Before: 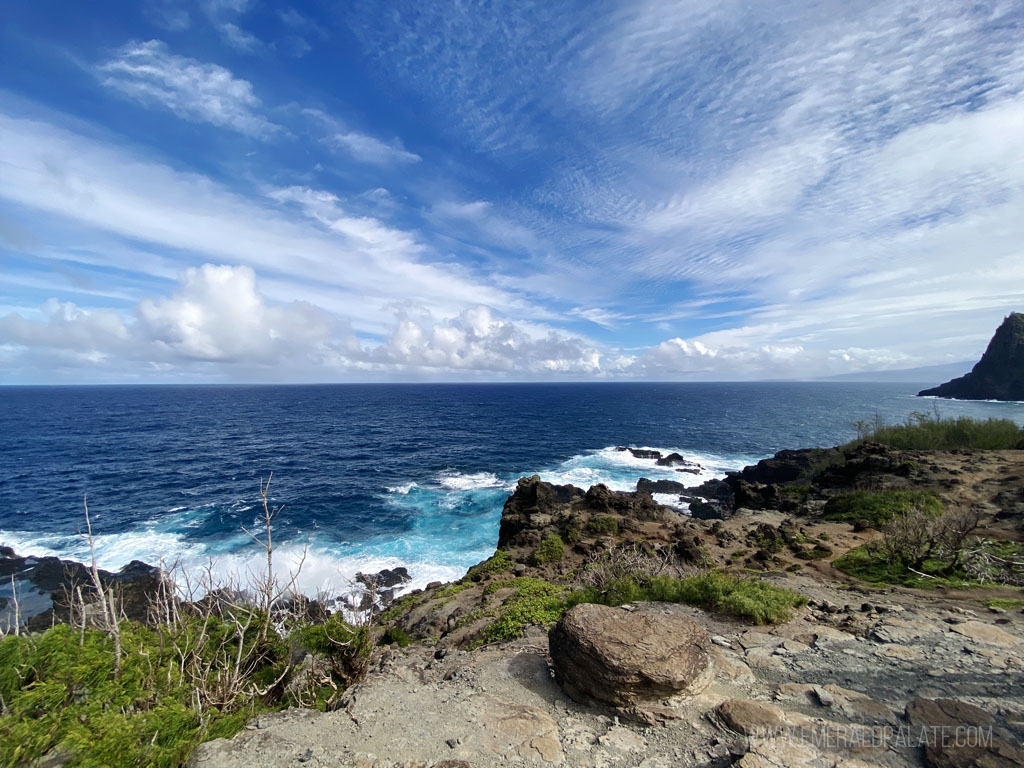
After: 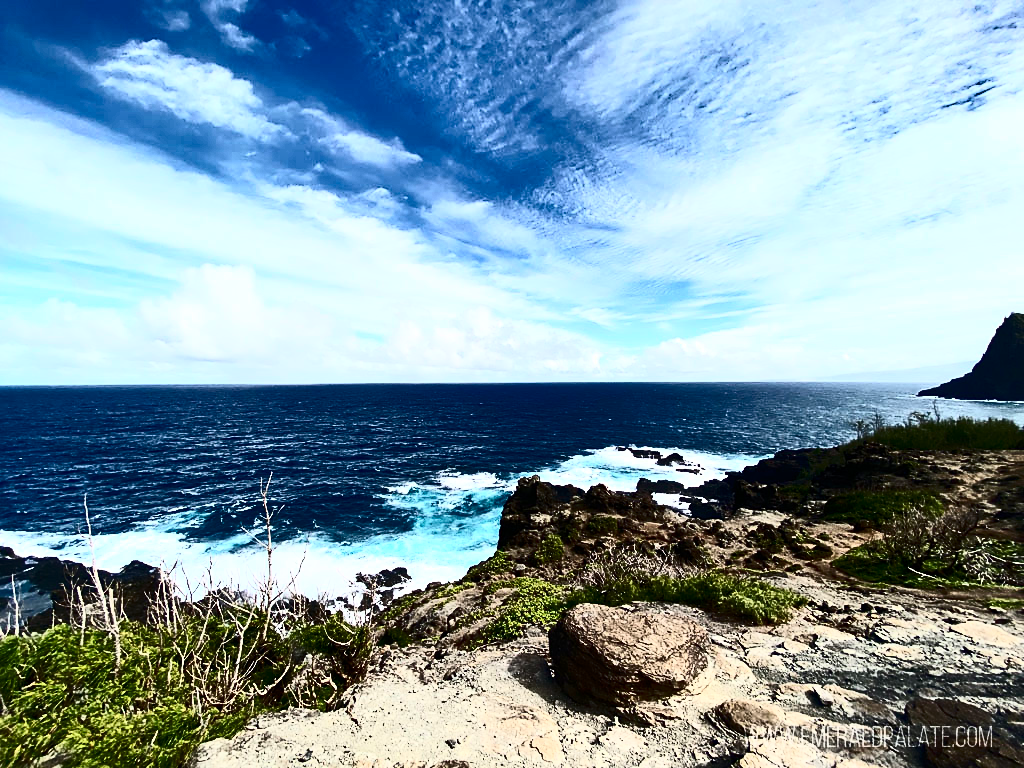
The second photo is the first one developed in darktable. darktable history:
contrast brightness saturation: contrast 0.925, brightness 0.199
sharpen: radius 1.895, amount 0.396, threshold 1.726
shadows and highlights: soften with gaussian
